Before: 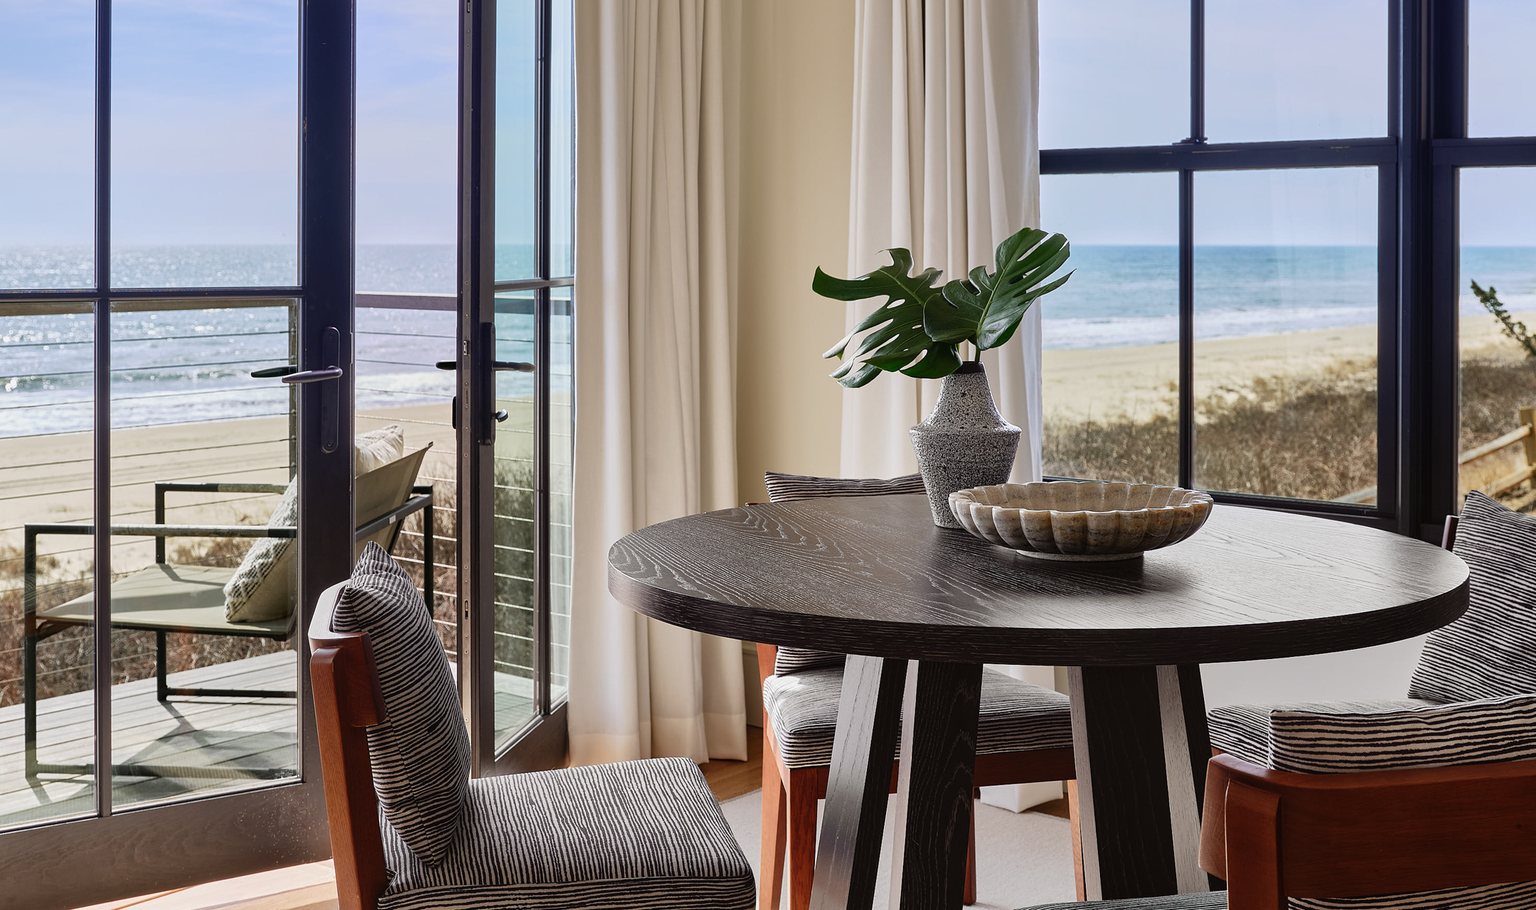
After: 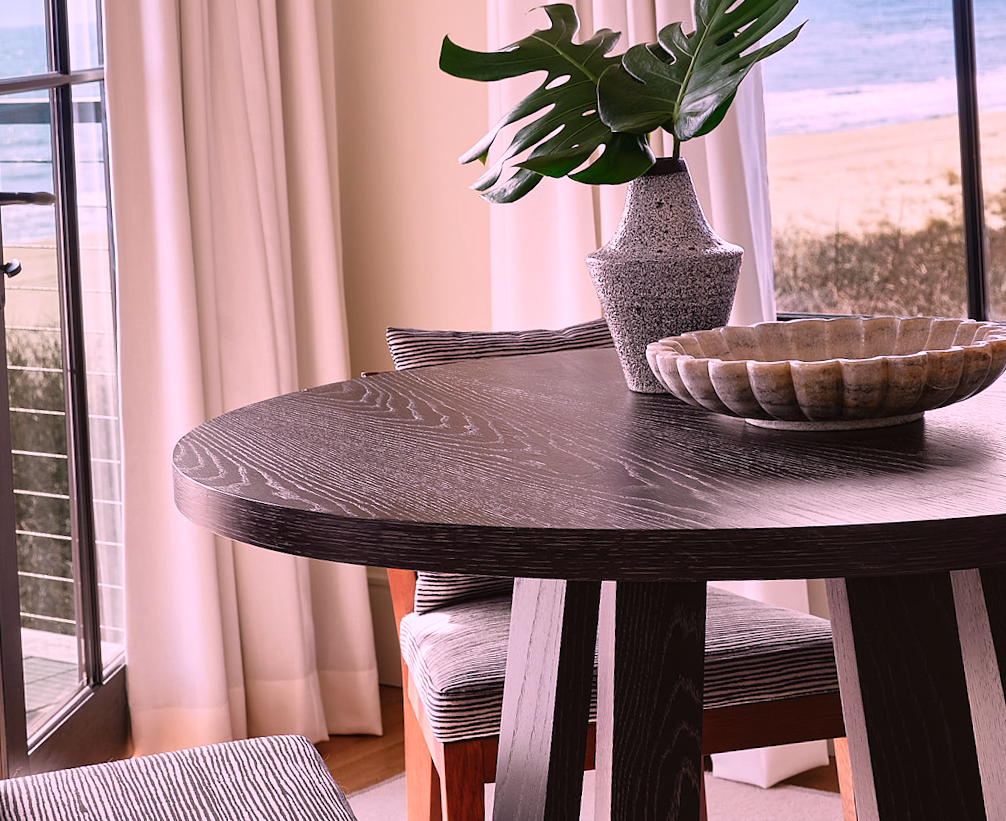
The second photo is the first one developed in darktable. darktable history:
crop: left 31.379%, top 24.658%, right 20.326%, bottom 6.628%
white balance: red 1.188, blue 1.11
rotate and perspective: rotation -3°, crop left 0.031, crop right 0.968, crop top 0.07, crop bottom 0.93
shadows and highlights: shadows 0, highlights 40
